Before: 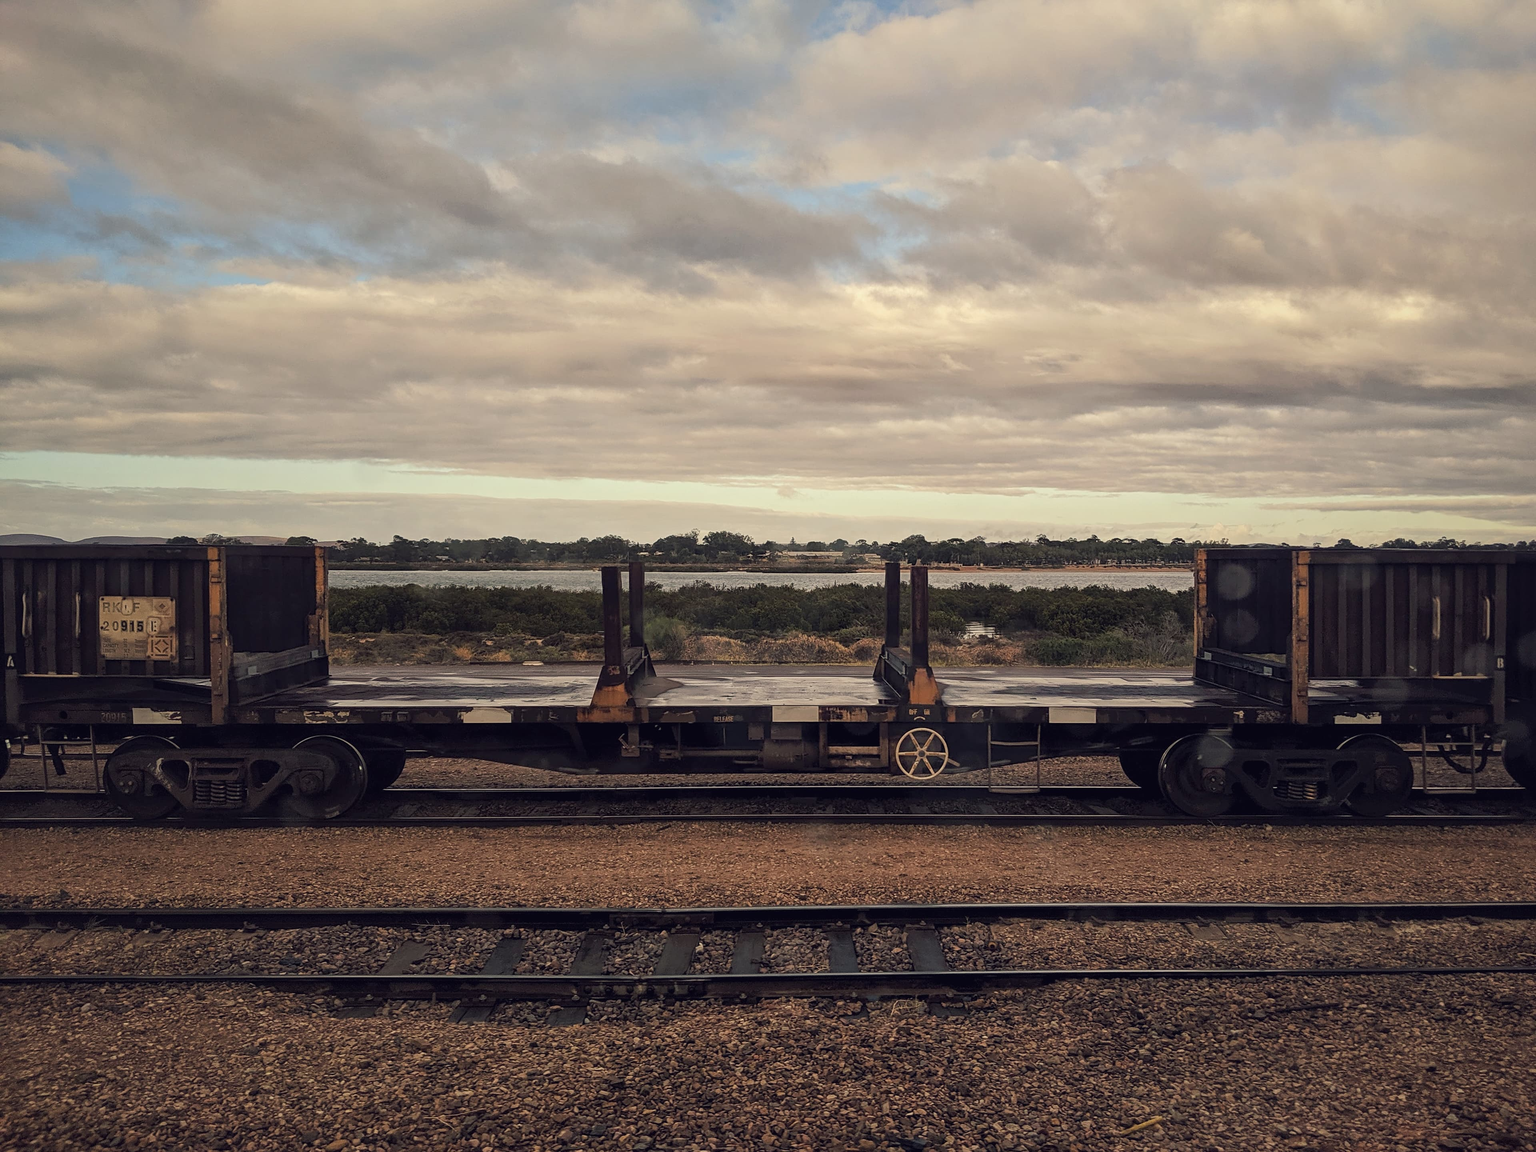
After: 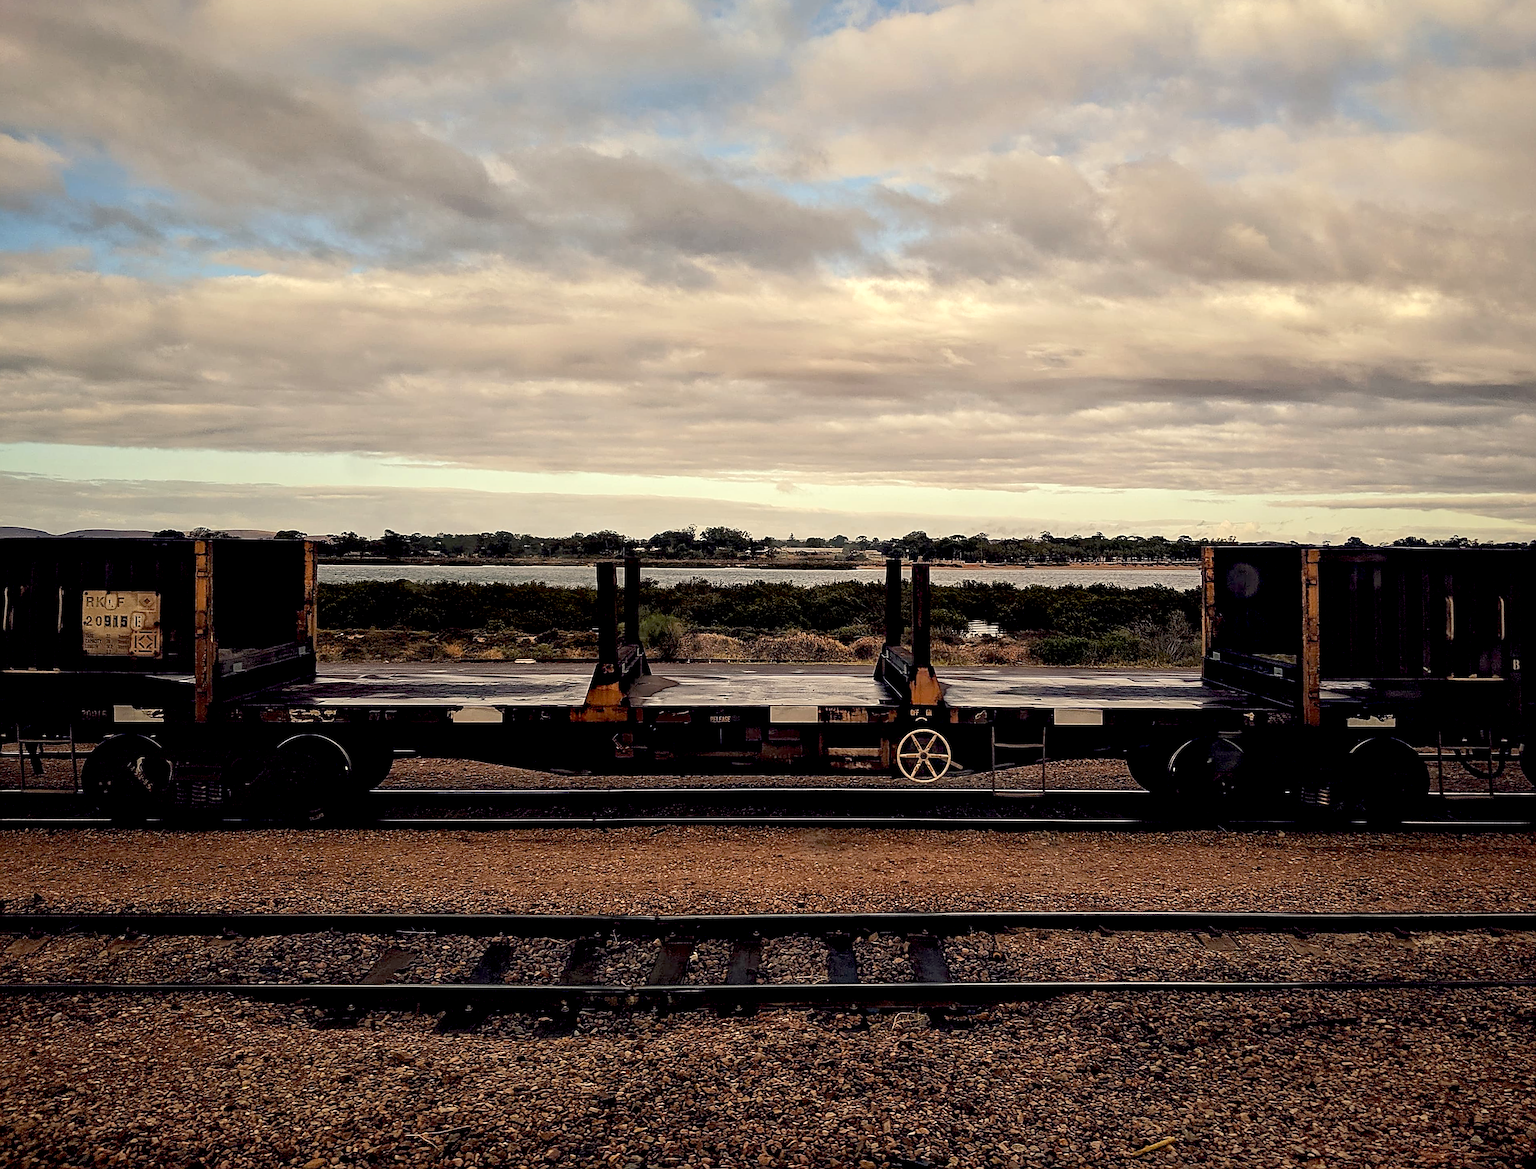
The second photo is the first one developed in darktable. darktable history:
rotate and perspective: rotation 0.226°, lens shift (vertical) -0.042, crop left 0.023, crop right 0.982, crop top 0.006, crop bottom 0.994
color balance: mode lift, gamma, gain (sRGB)
exposure: black level correction 0.031, exposure 0.304 EV, compensate highlight preservation false
sharpen: amount 0.6
